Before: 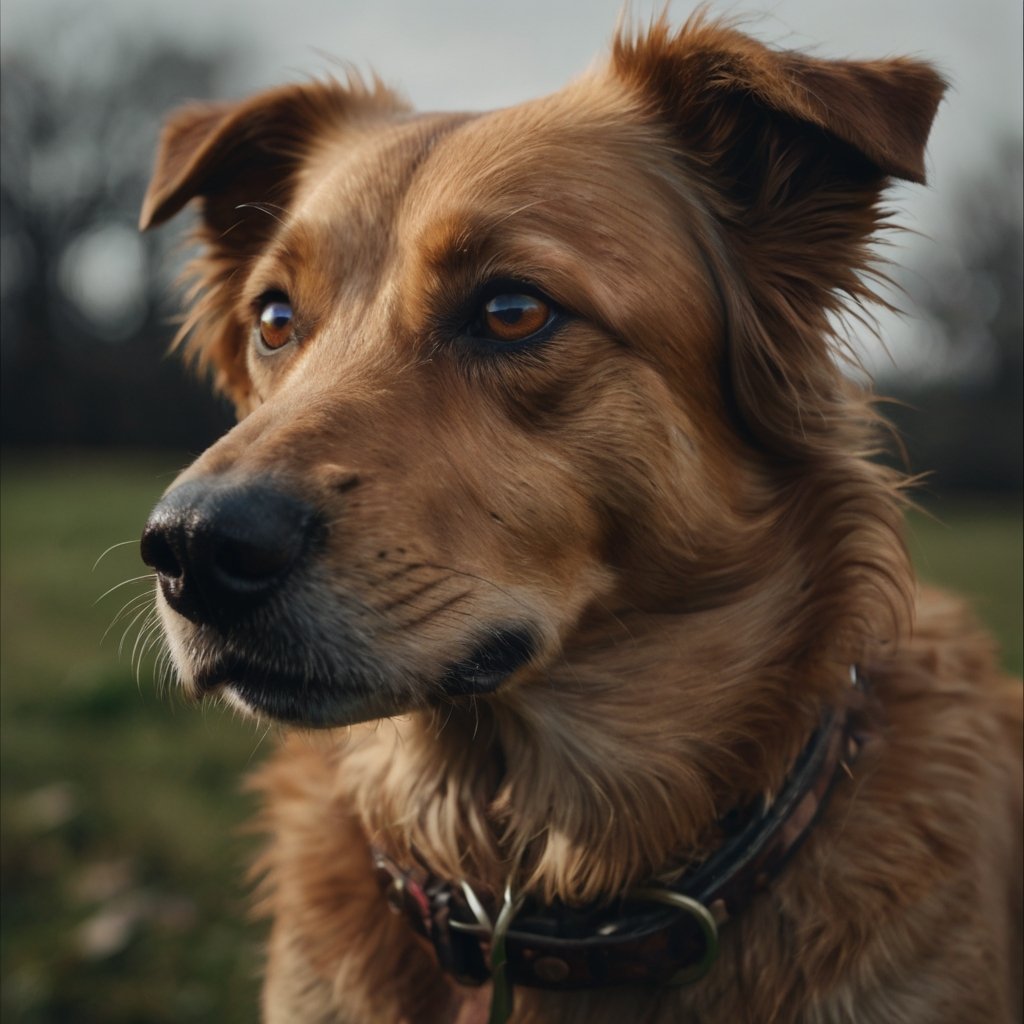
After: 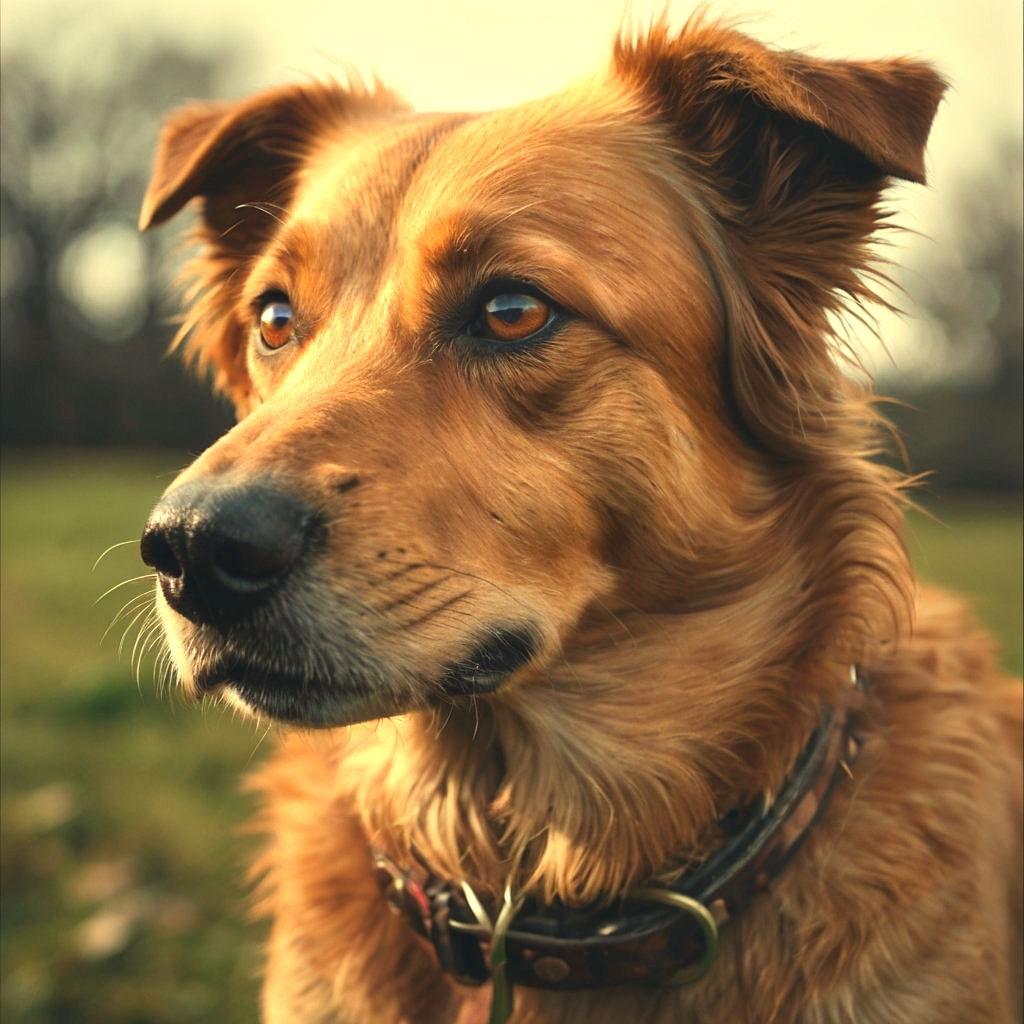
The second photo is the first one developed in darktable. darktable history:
exposure: black level correction 0, exposure 1.1 EV, compensate highlight preservation false
contrast brightness saturation: contrast 0.03, brightness 0.06, saturation 0.13
sharpen: amount 0.2
white balance: red 1.08, blue 0.791
